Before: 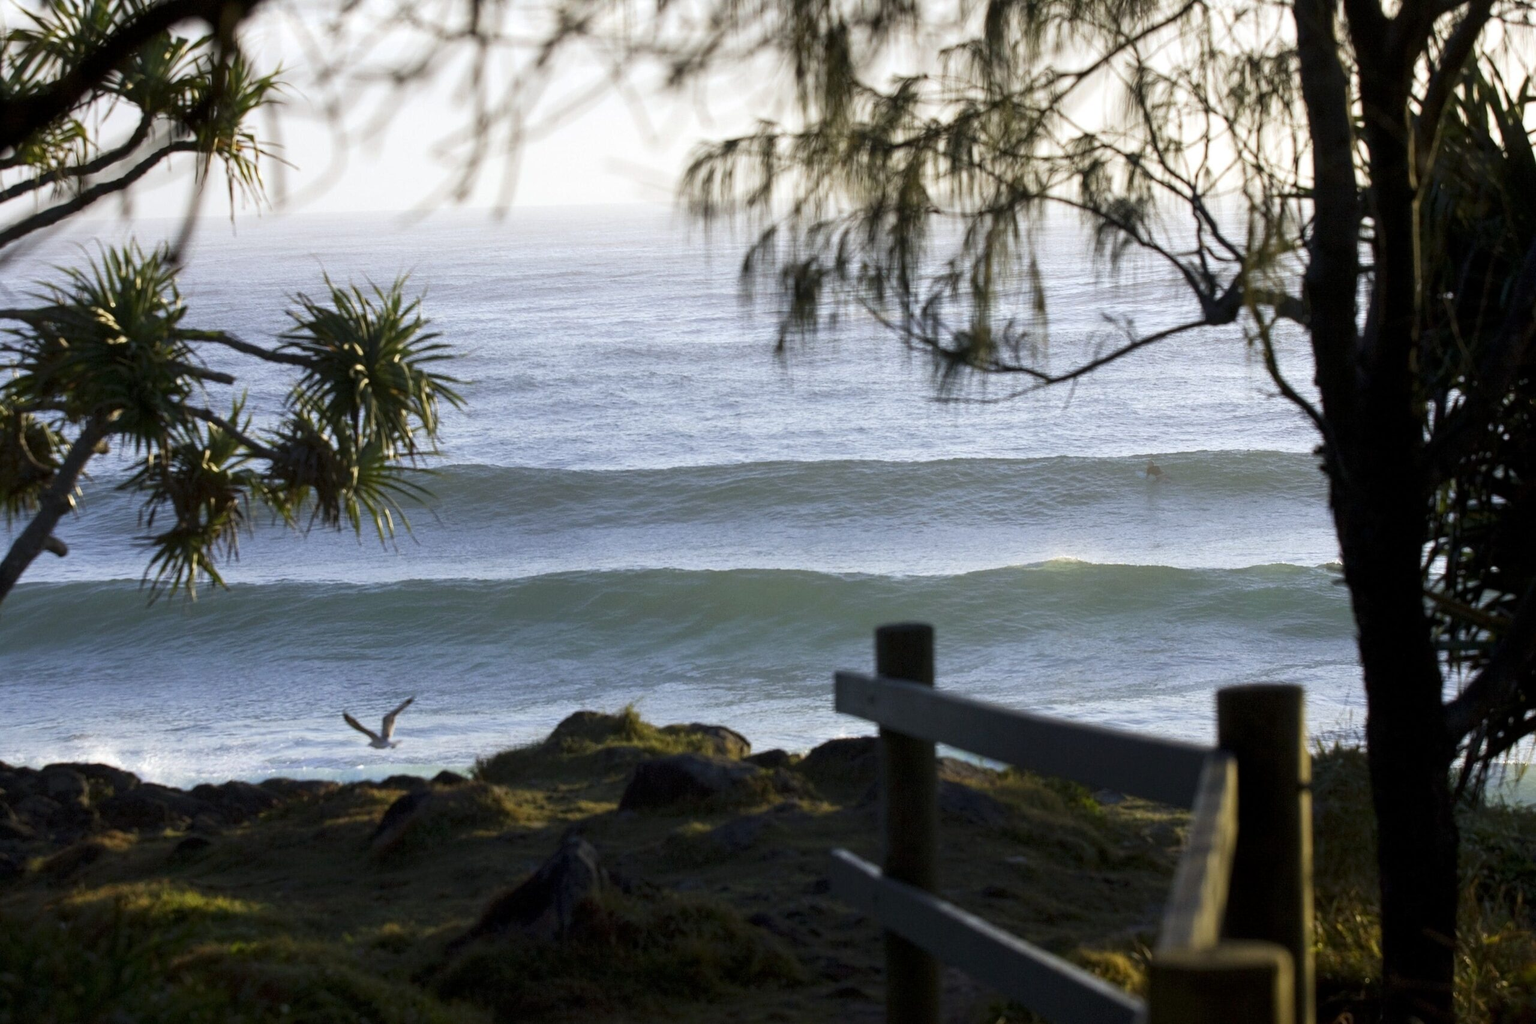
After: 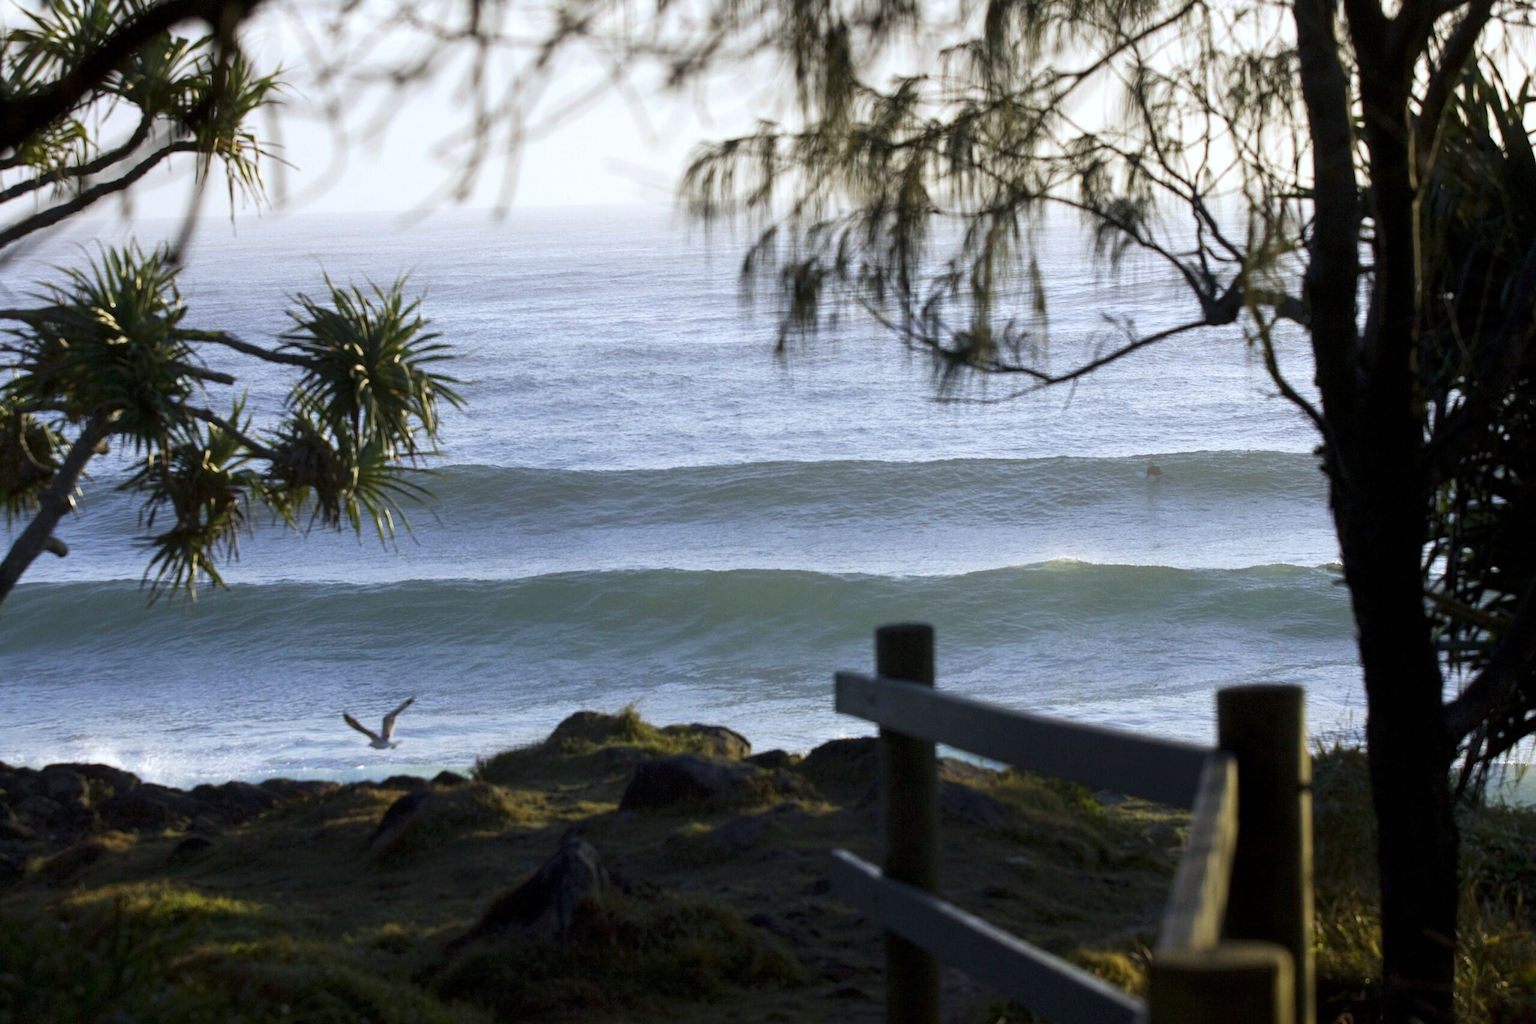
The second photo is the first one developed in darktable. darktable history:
color calibration: x 0.355, y 0.367, temperature 4734.67 K
